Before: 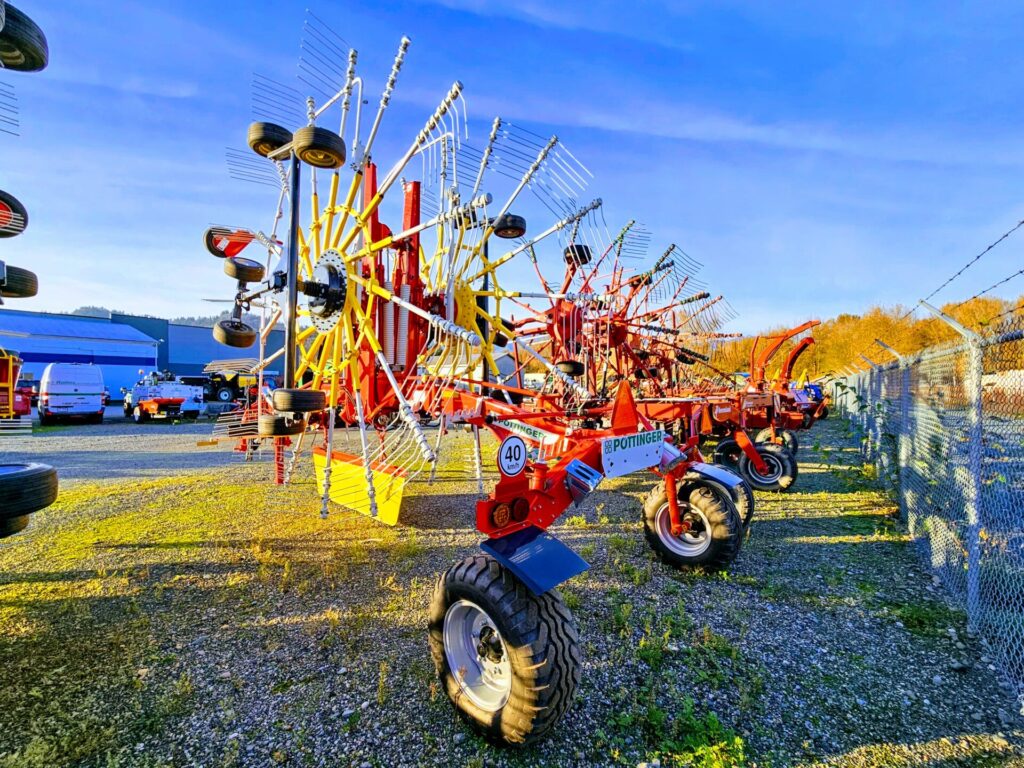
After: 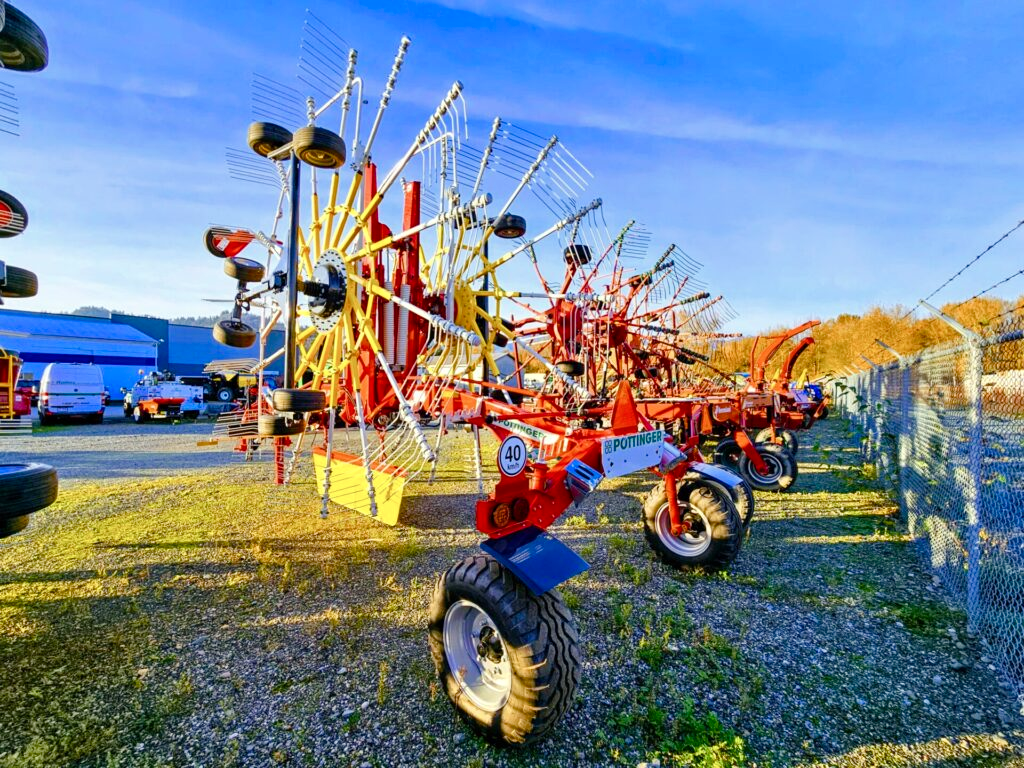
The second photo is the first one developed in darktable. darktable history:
color balance rgb: shadows lift › hue 86.65°, highlights gain › luminance 5.758%, highlights gain › chroma 1.322%, highlights gain › hue 91.19°, global offset › hue 168.64°, perceptual saturation grading › global saturation 0.267%, perceptual saturation grading › highlights -18.382%, perceptual saturation grading › mid-tones 6.877%, perceptual saturation grading › shadows 27.624%, global vibrance 14.458%
